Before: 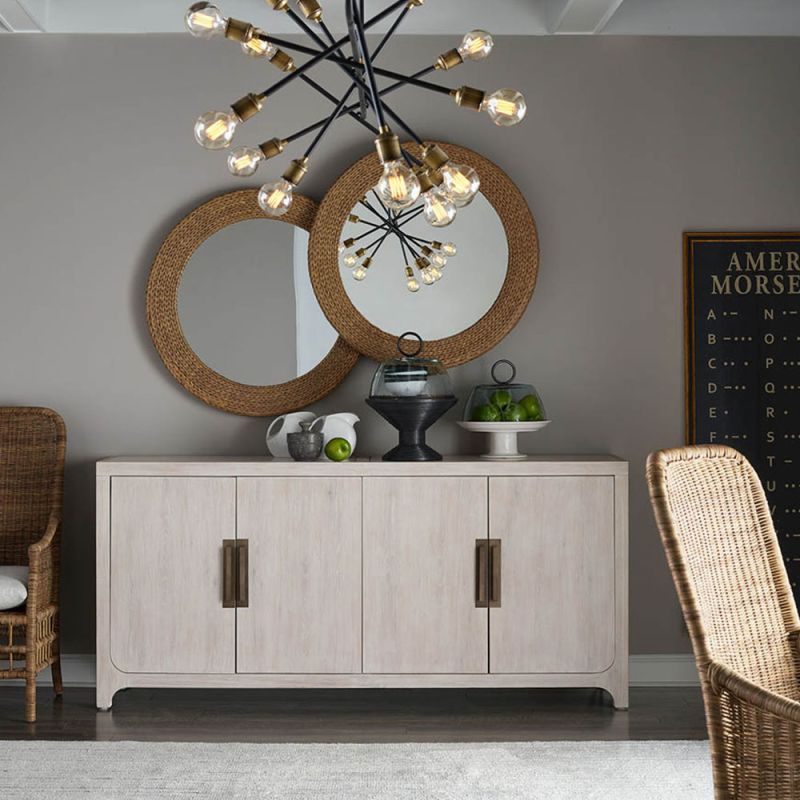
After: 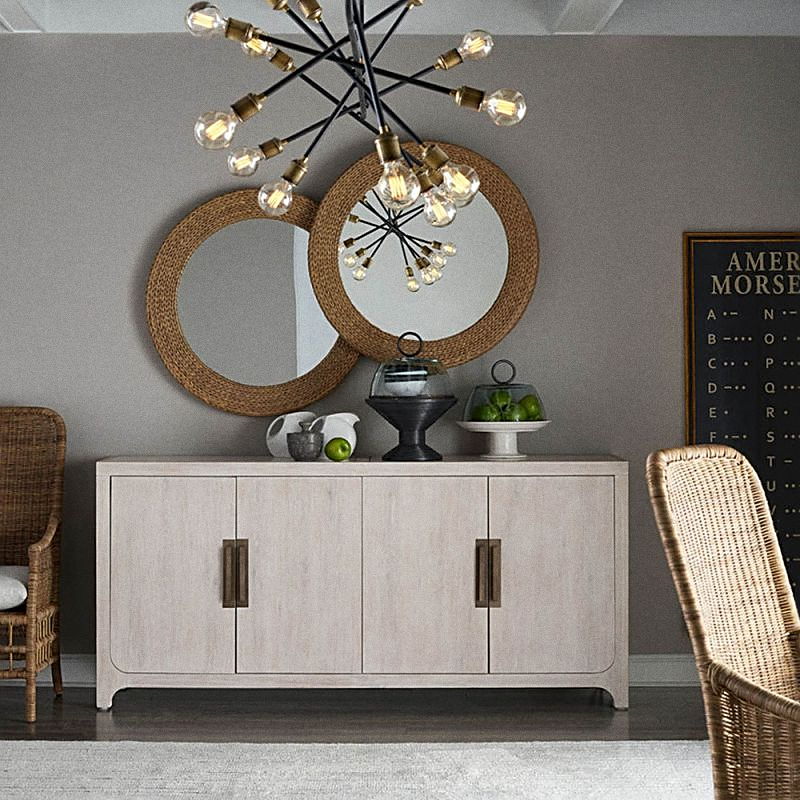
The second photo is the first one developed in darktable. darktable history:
sharpen: on, module defaults
grain: on, module defaults
